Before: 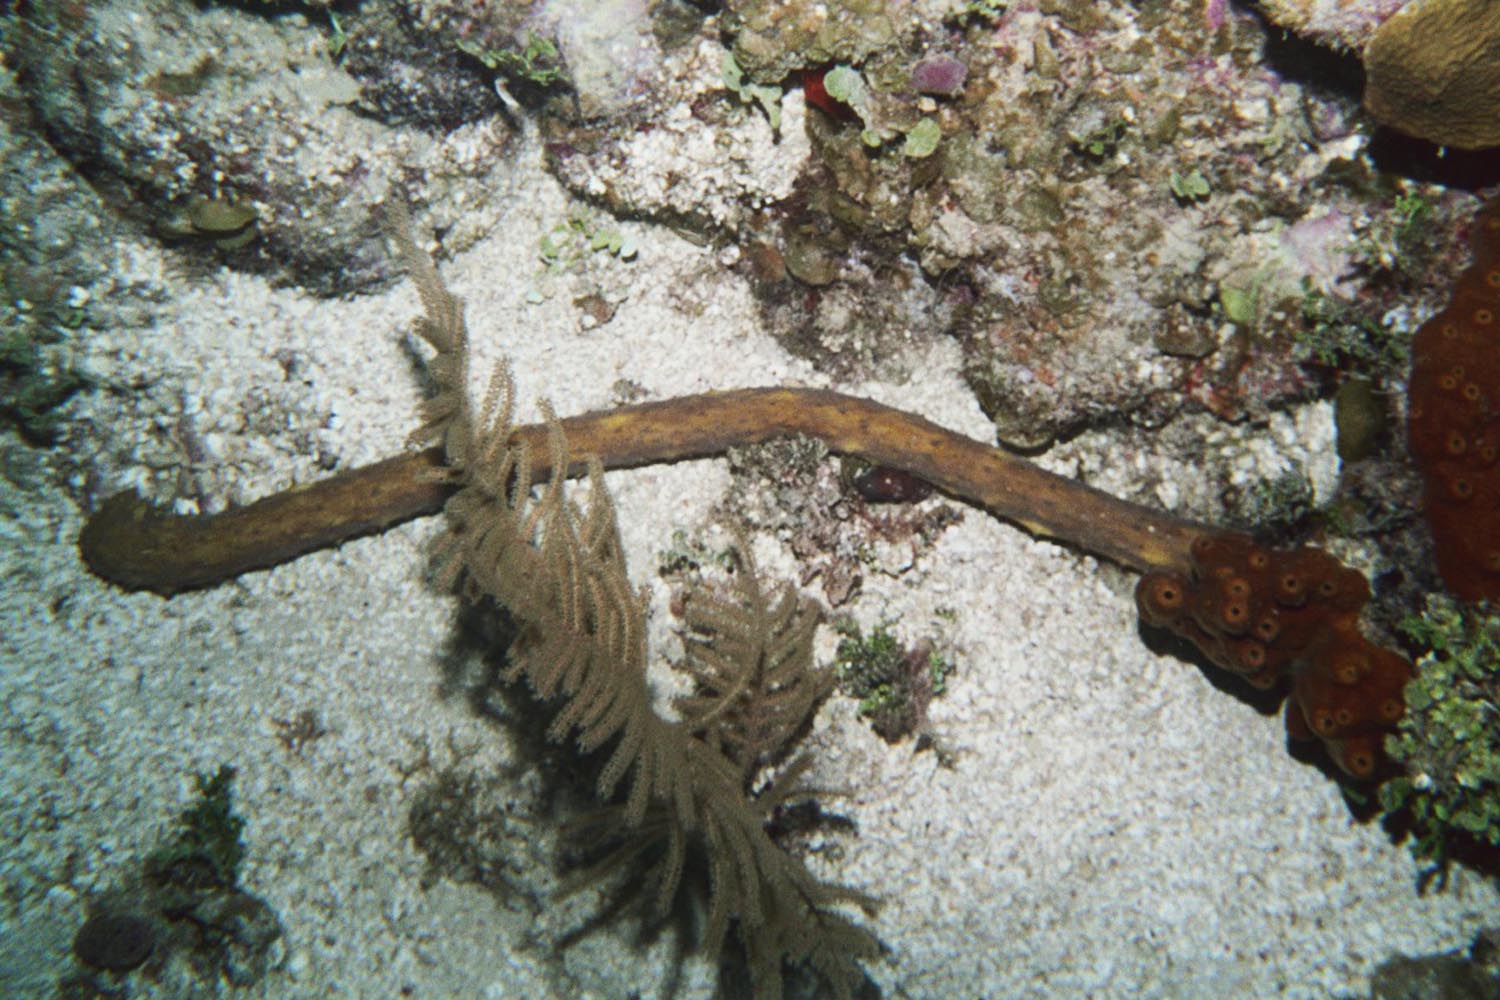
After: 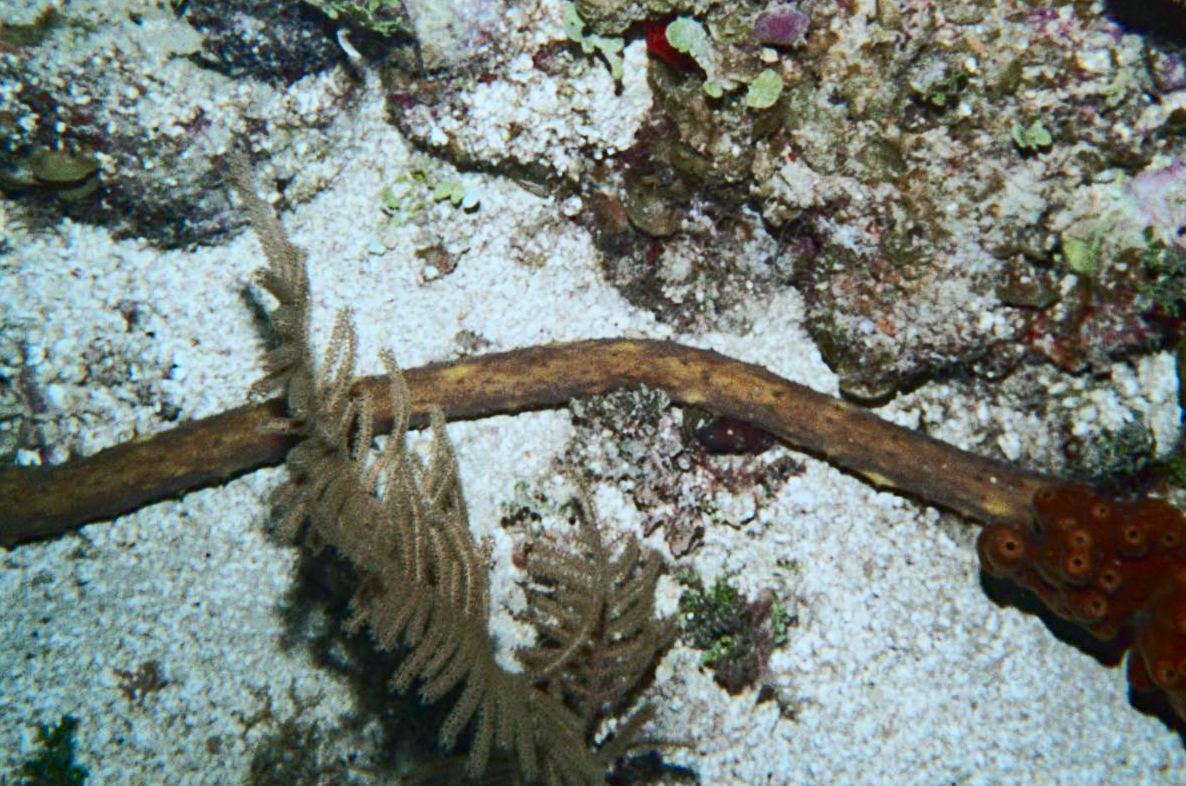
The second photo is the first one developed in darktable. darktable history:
crop and rotate: left 10.546%, top 4.993%, right 10.35%, bottom 16.349%
haze removal: compatibility mode true, adaptive false
color calibration: output R [0.999, 0.026, -0.11, 0], output G [-0.019, 1.037, -0.099, 0], output B [0.022, -0.023, 0.902, 0], illuminant custom, x 0.368, y 0.373, temperature 4332.44 K
contrast brightness saturation: contrast 0.288
shadows and highlights: on, module defaults
